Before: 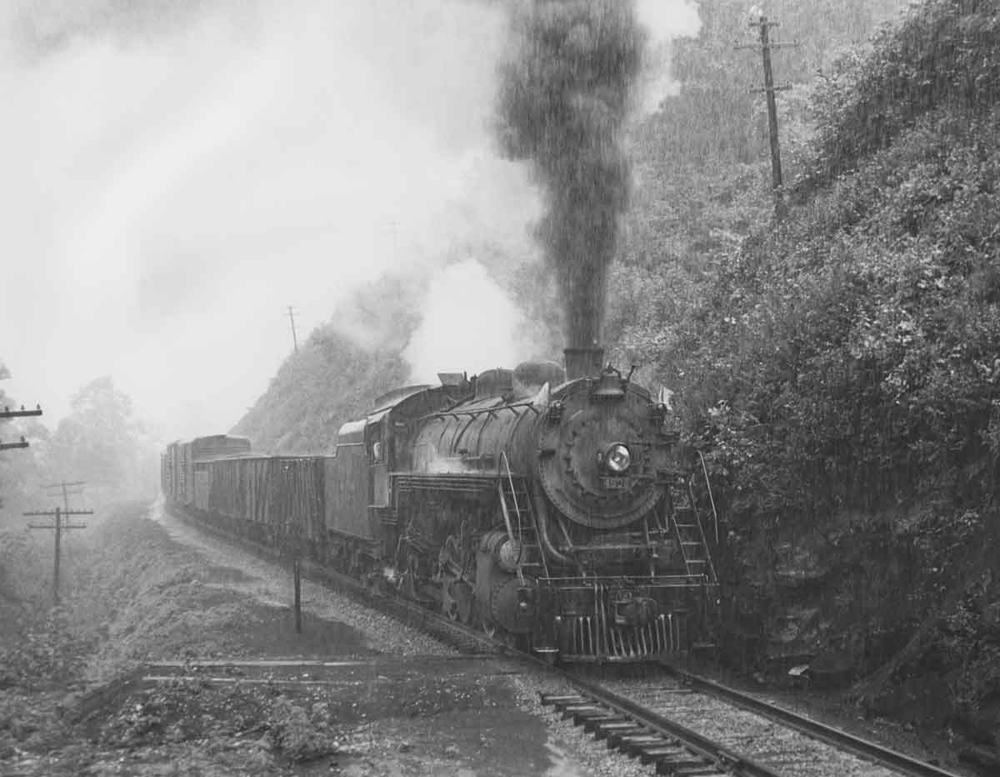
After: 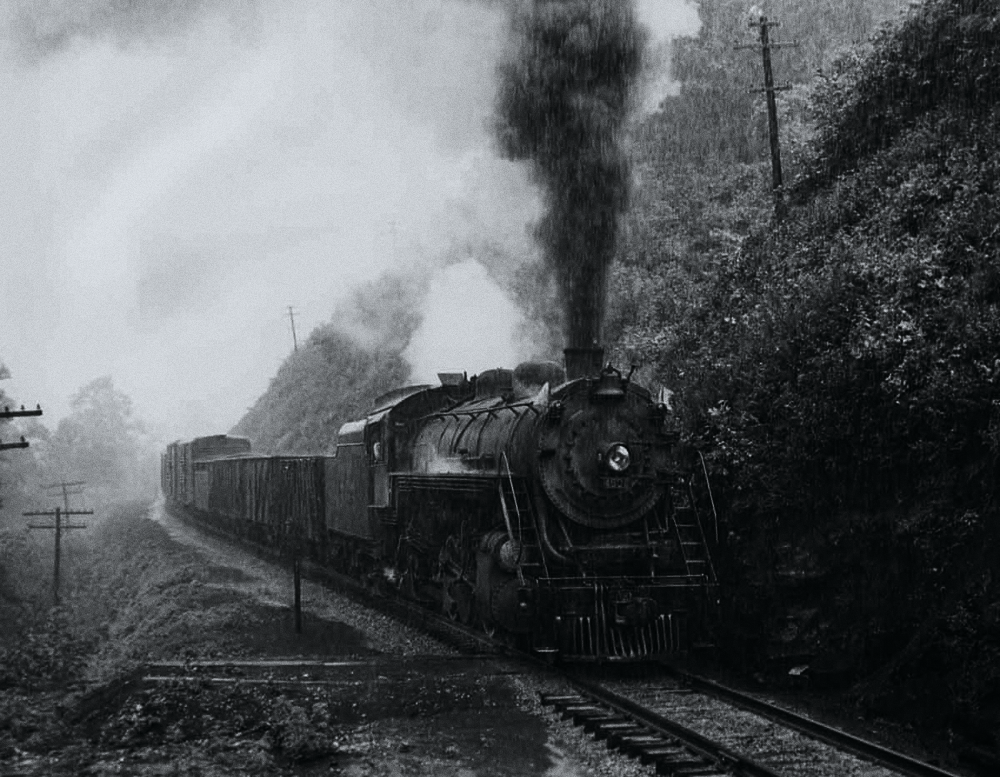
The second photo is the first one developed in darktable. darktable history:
white balance: red 0.988, blue 1.017
tone curve: curves: ch0 [(0, 0) (0.07, 0.052) (0.23, 0.254) (0.486, 0.53) (0.822, 0.825) (0.994, 0.955)]; ch1 [(0, 0) (0.226, 0.261) (0.379, 0.442) (0.469, 0.472) (0.495, 0.495) (0.514, 0.504) (0.561, 0.568) (0.59, 0.612) (1, 1)]; ch2 [(0, 0) (0.269, 0.299) (0.459, 0.441) (0.498, 0.499) (0.523, 0.52) (0.586, 0.569) (0.635, 0.617) (0.659, 0.681) (0.718, 0.764) (1, 1)], color space Lab, independent channels, preserve colors none
grain: coarseness 0.09 ISO
contrast brightness saturation: contrast 0.09, brightness -0.59, saturation 0.17
